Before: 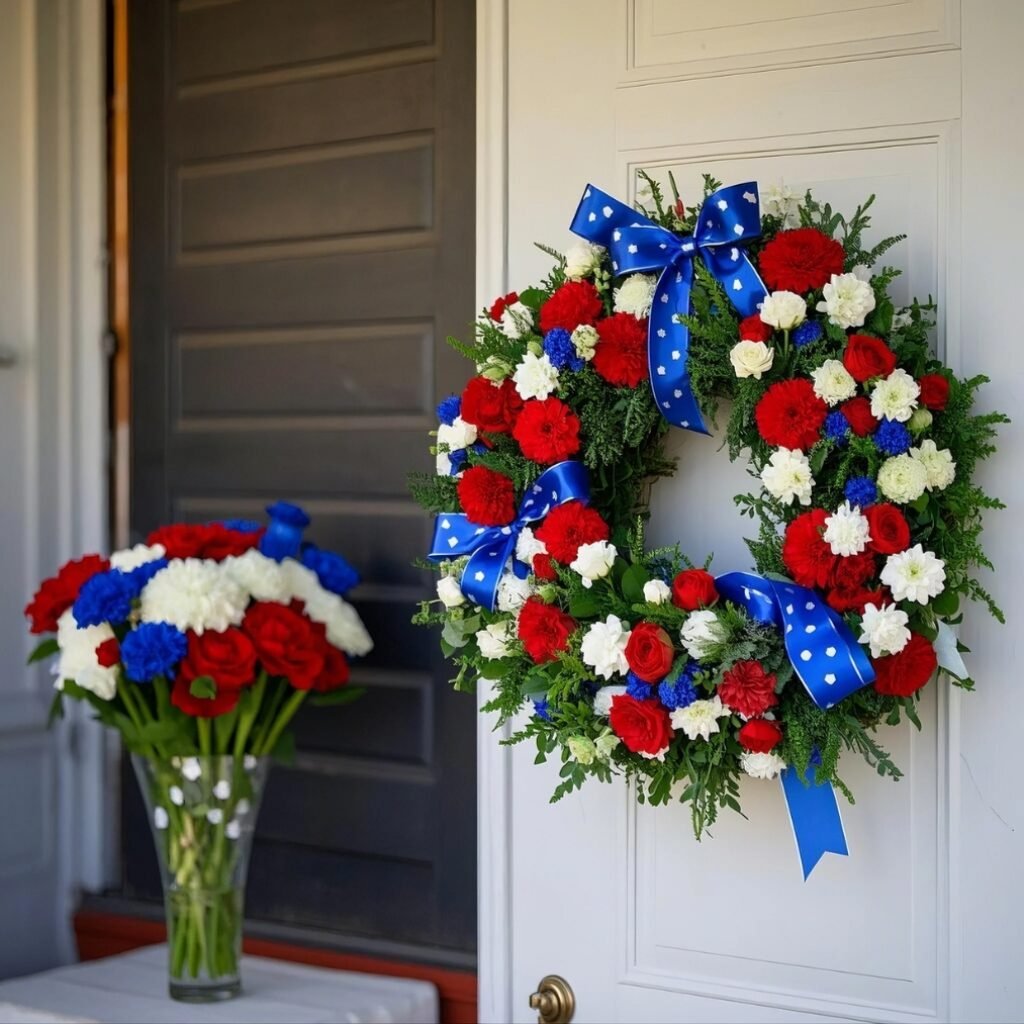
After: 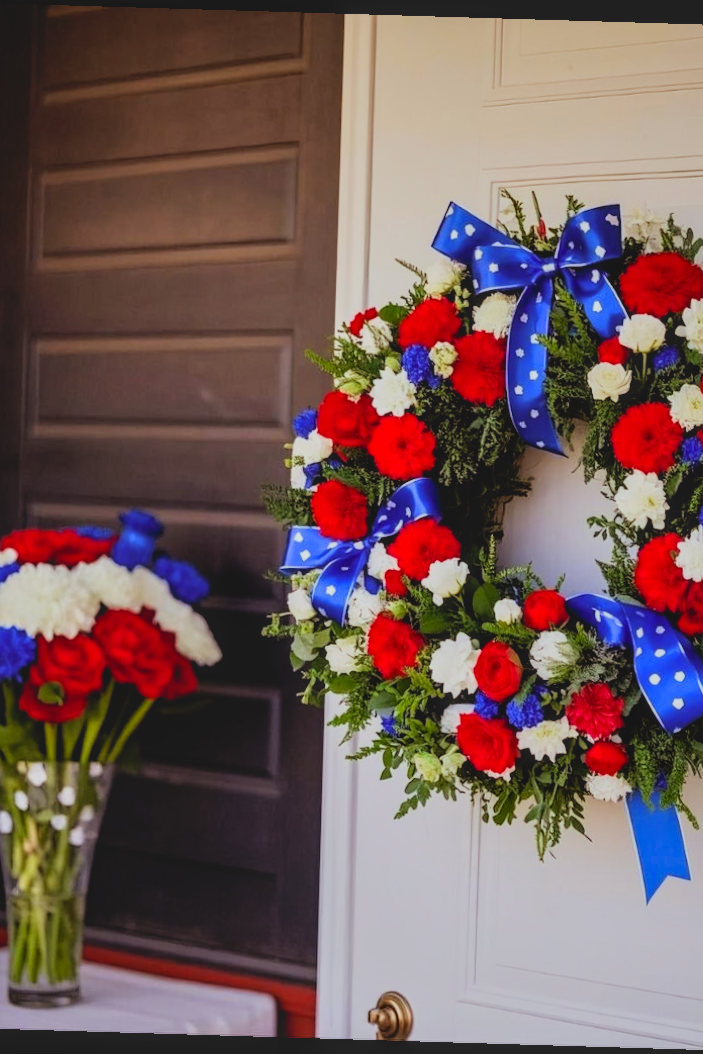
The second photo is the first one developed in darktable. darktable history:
crop and rotate: left 15.446%, right 17.836%
exposure: exposure 0.2 EV, compensate highlight preservation false
rotate and perspective: rotation 1.72°, automatic cropping off
local contrast: on, module defaults
contrast brightness saturation: contrast -0.19, saturation 0.19
rgb levels: mode RGB, independent channels, levels [[0, 0.474, 1], [0, 0.5, 1], [0, 0.5, 1]]
filmic rgb: black relative exposure -5 EV, hardness 2.88, contrast 1.3, highlights saturation mix -30%
